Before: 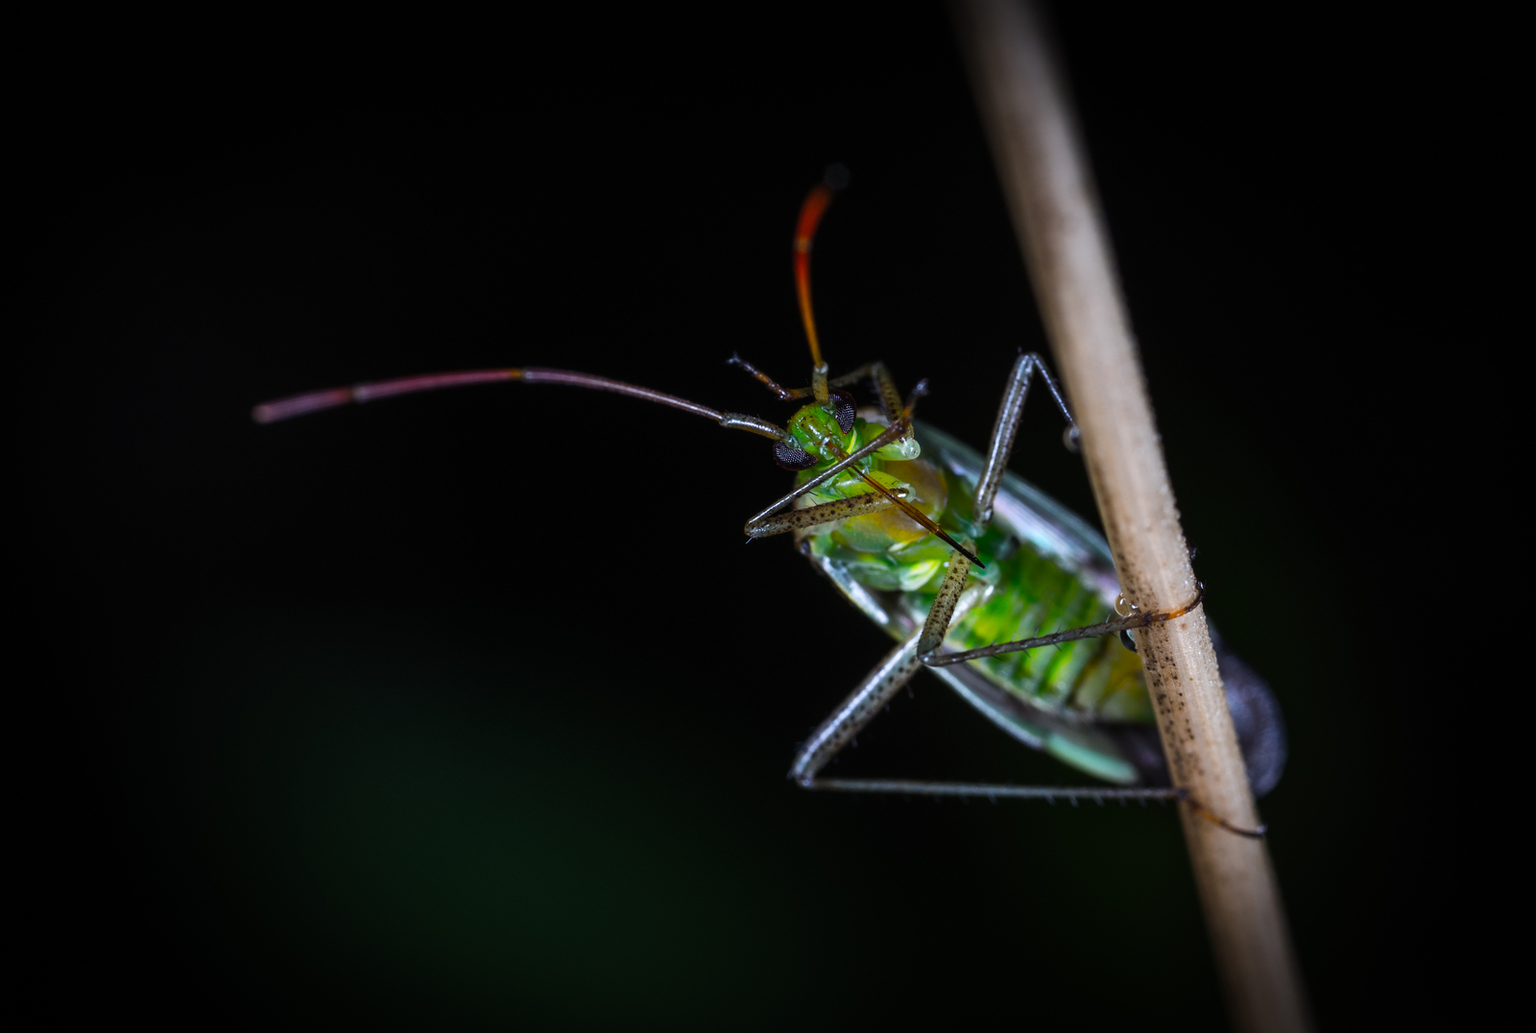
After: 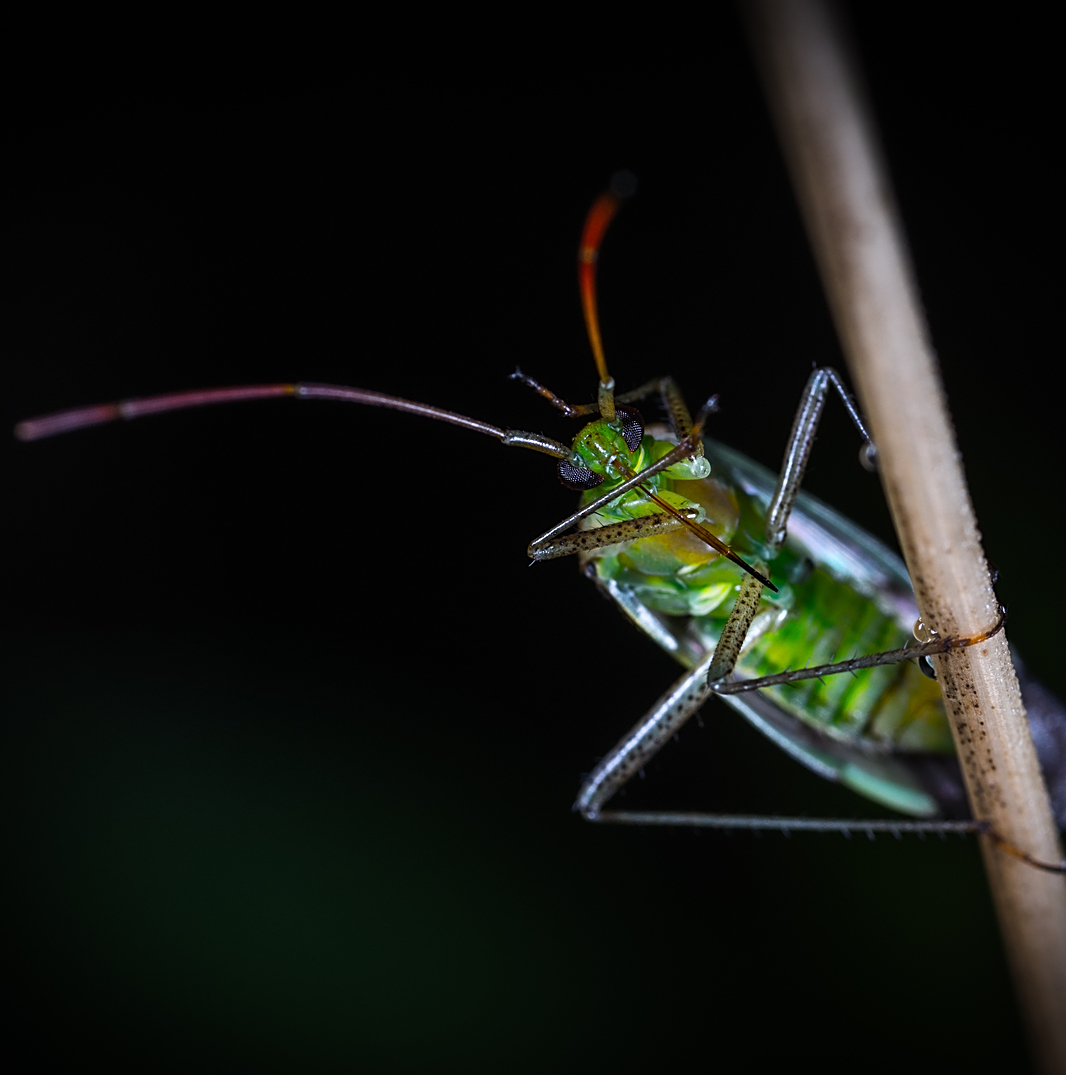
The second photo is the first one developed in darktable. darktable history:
sharpen: amount 0.478
crop and rotate: left 15.546%, right 17.787%
